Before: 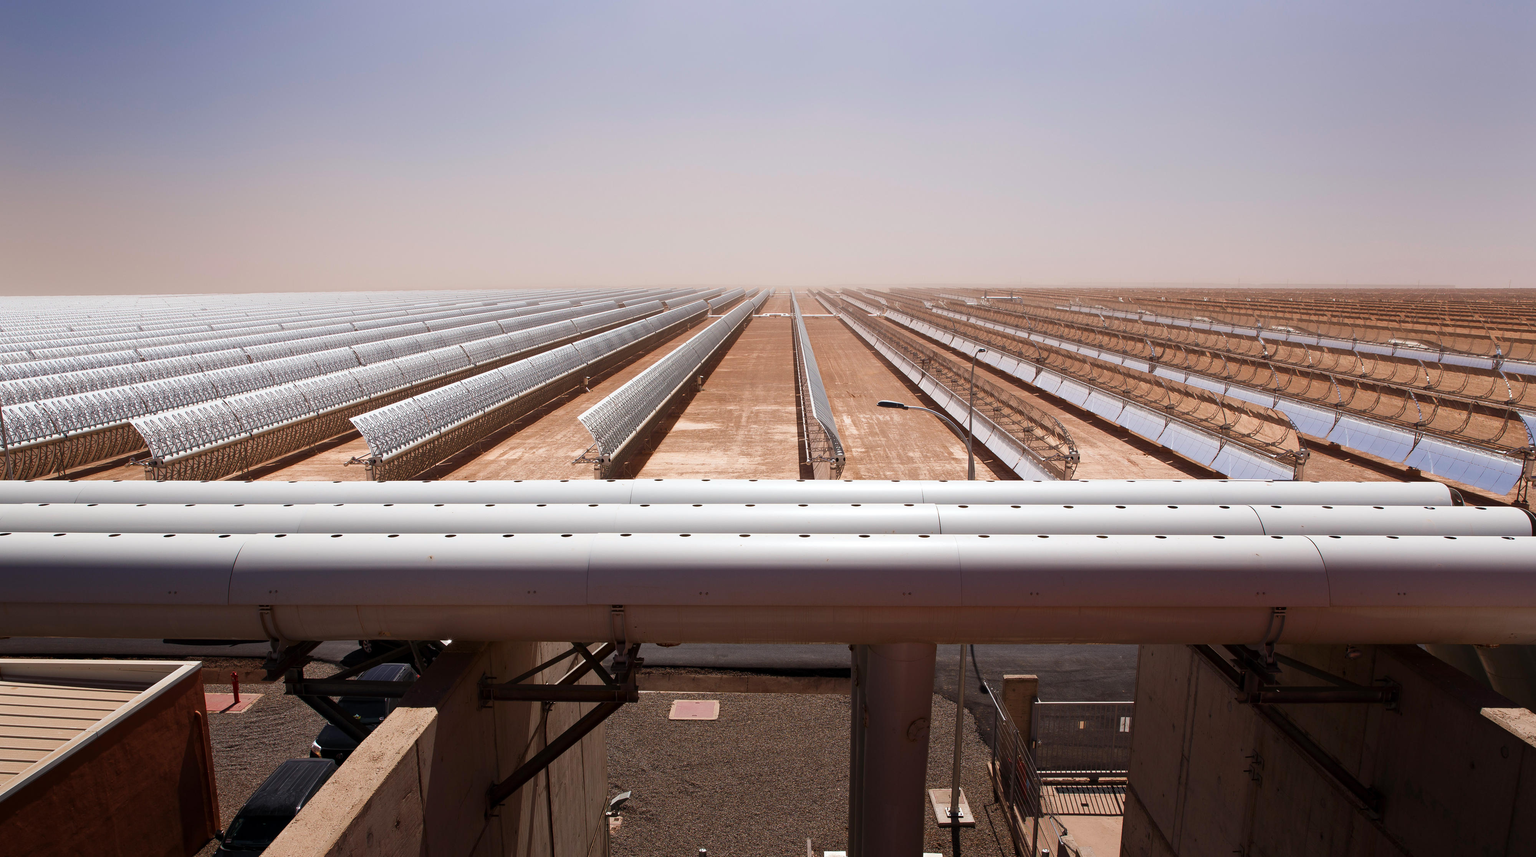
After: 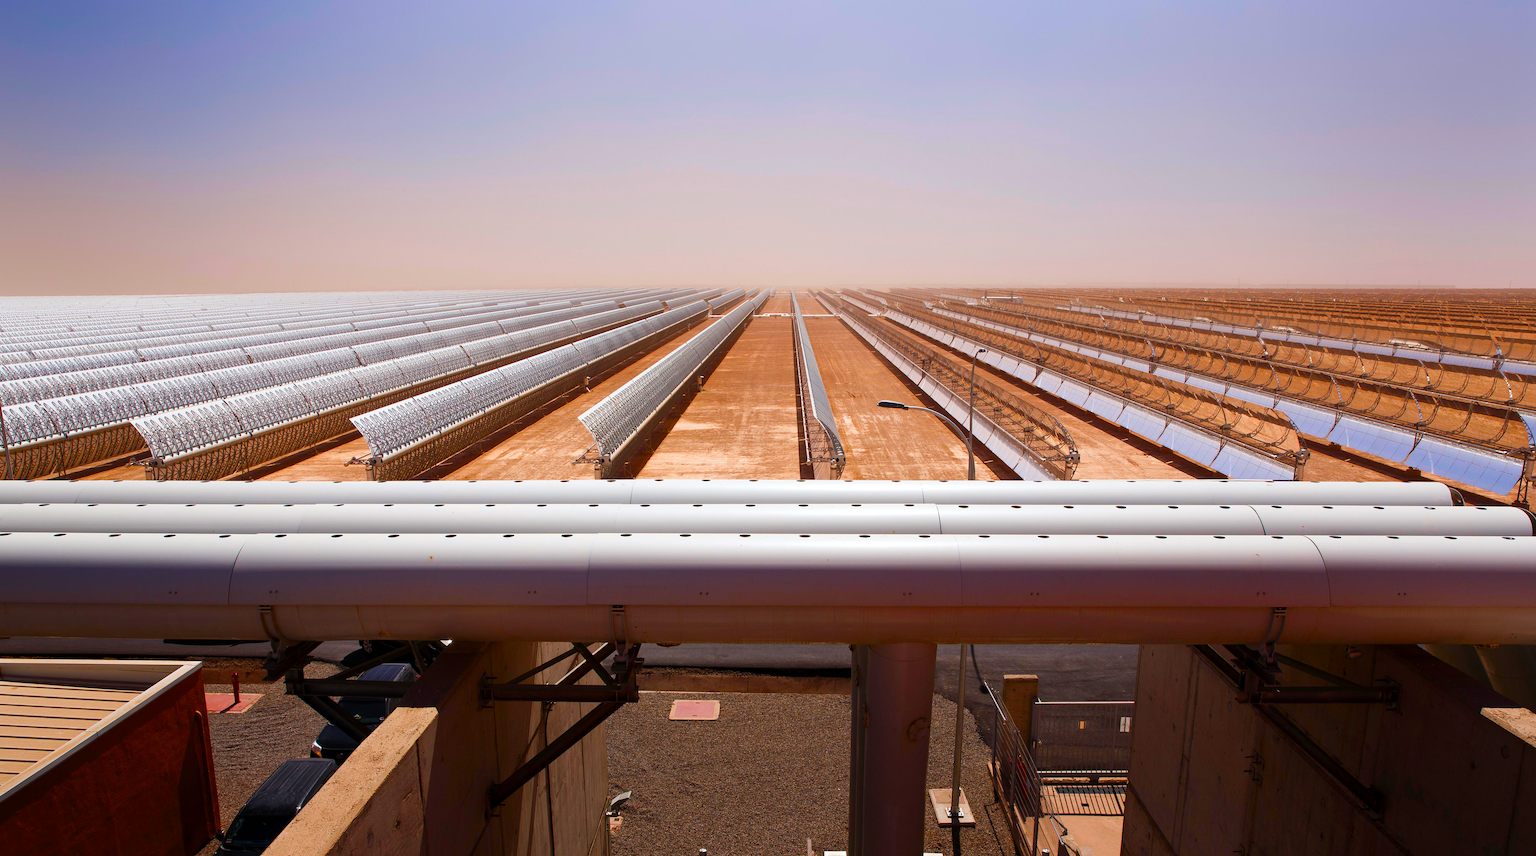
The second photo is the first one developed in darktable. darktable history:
color balance rgb: perceptual saturation grading › global saturation 29.715%, global vibrance 15.397%
color correction: highlights b* 0.016, saturation 1.27
